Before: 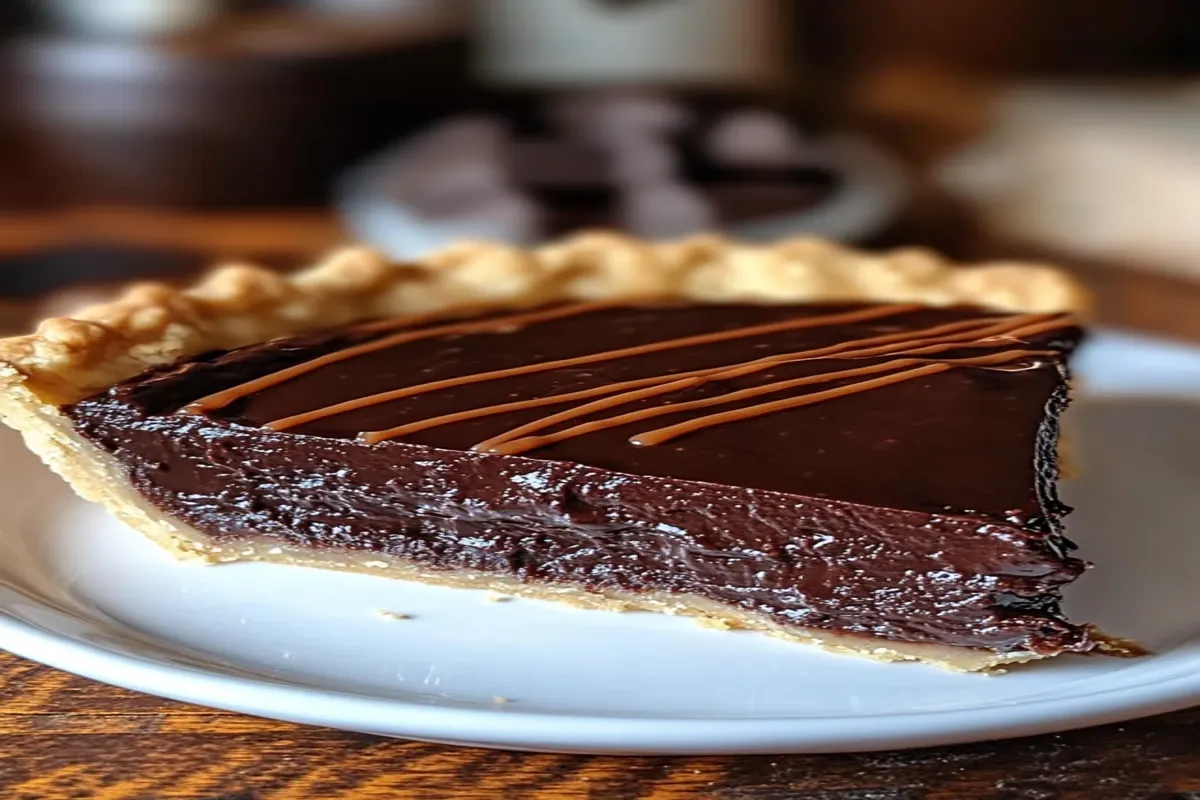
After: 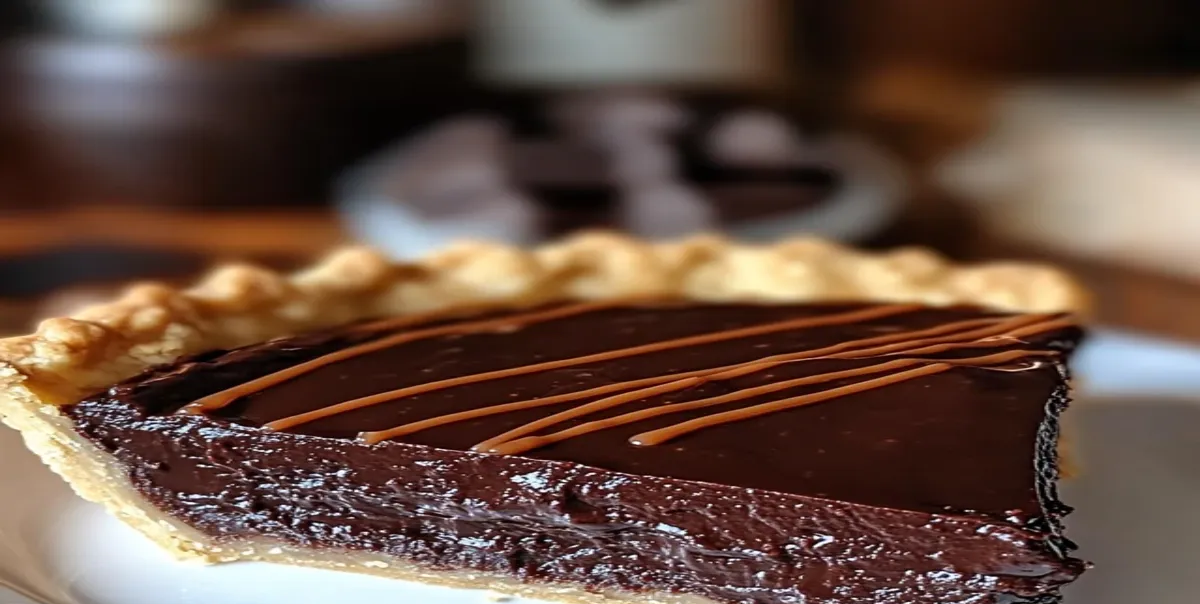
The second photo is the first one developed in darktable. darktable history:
crop: bottom 24.451%
